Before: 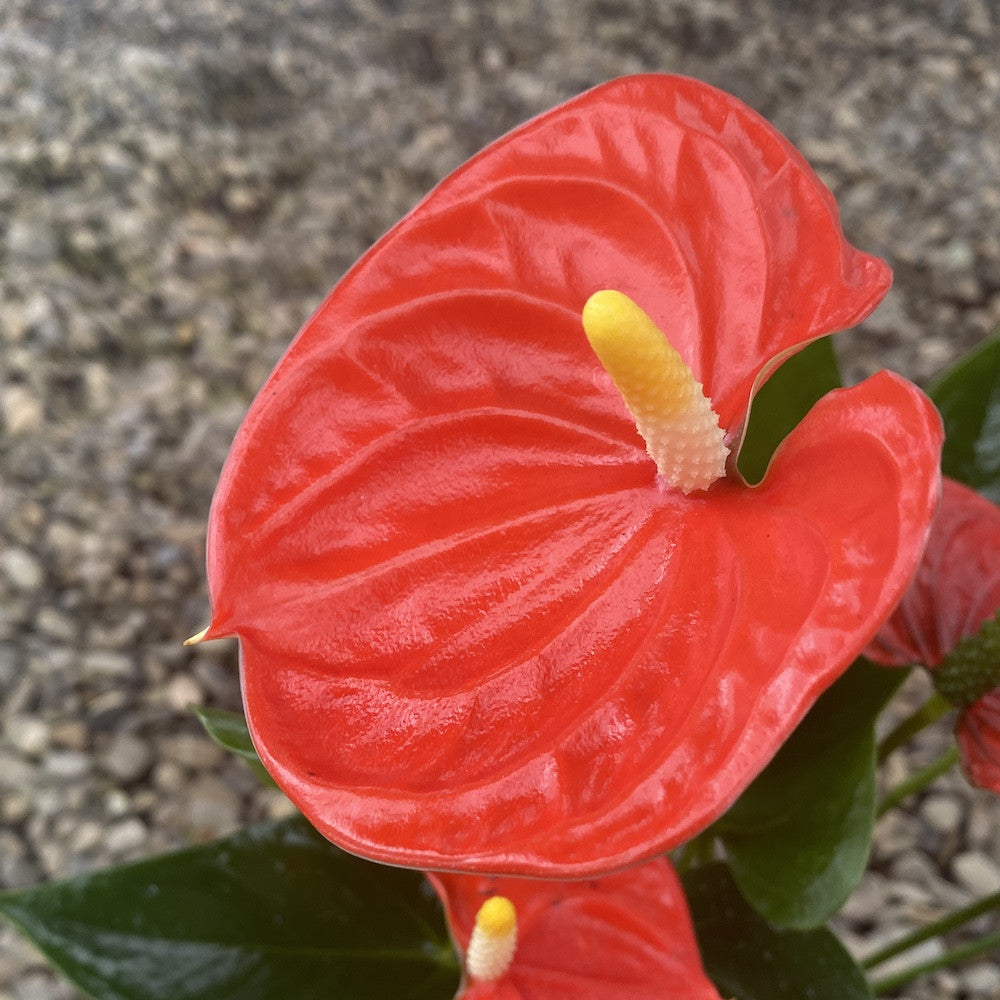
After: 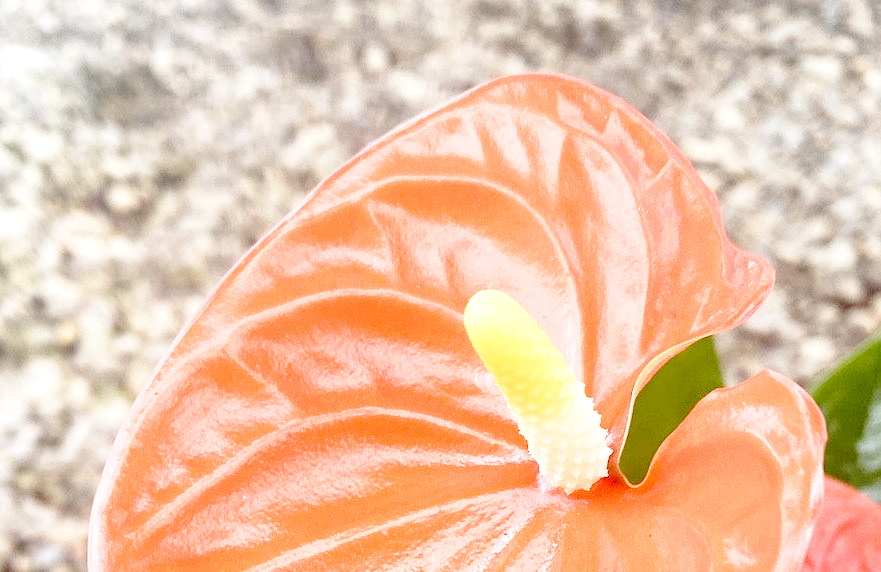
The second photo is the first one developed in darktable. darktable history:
crop and rotate: left 11.812%, bottom 42.776%
exposure: exposure 1.223 EV, compensate highlight preservation false
base curve: curves: ch0 [(0, 0) (0.032, 0.037) (0.105, 0.228) (0.435, 0.76) (0.856, 0.983) (1, 1)], preserve colors none
